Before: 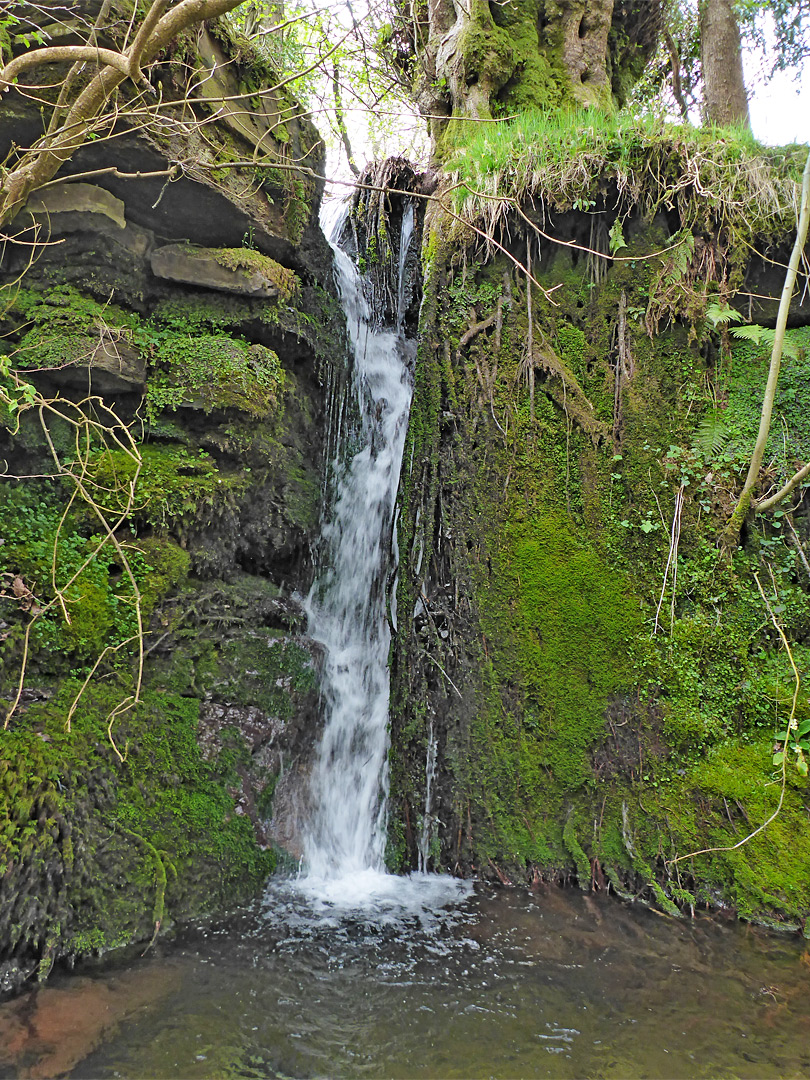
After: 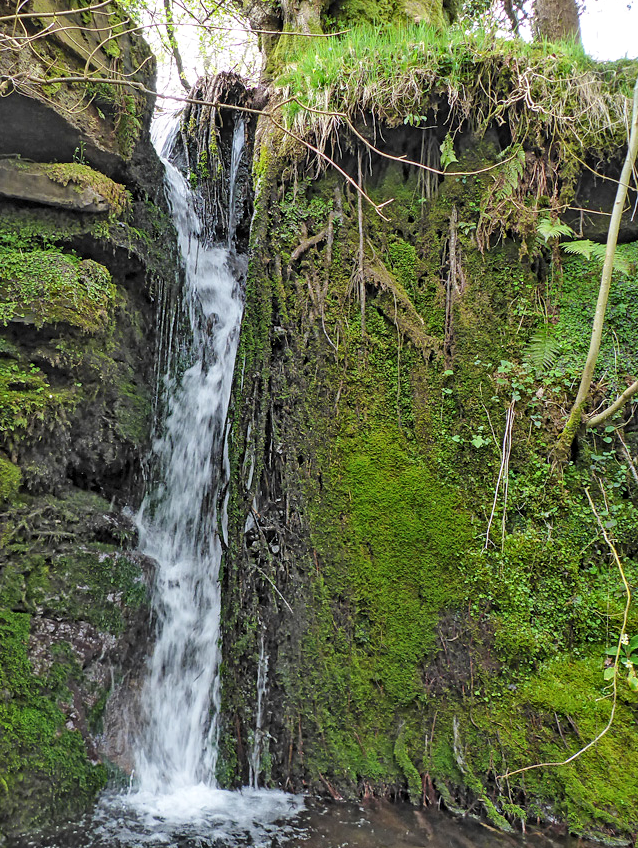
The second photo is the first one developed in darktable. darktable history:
local contrast: on, module defaults
crop and rotate: left 20.881%, top 7.936%, right 0.343%, bottom 13.507%
